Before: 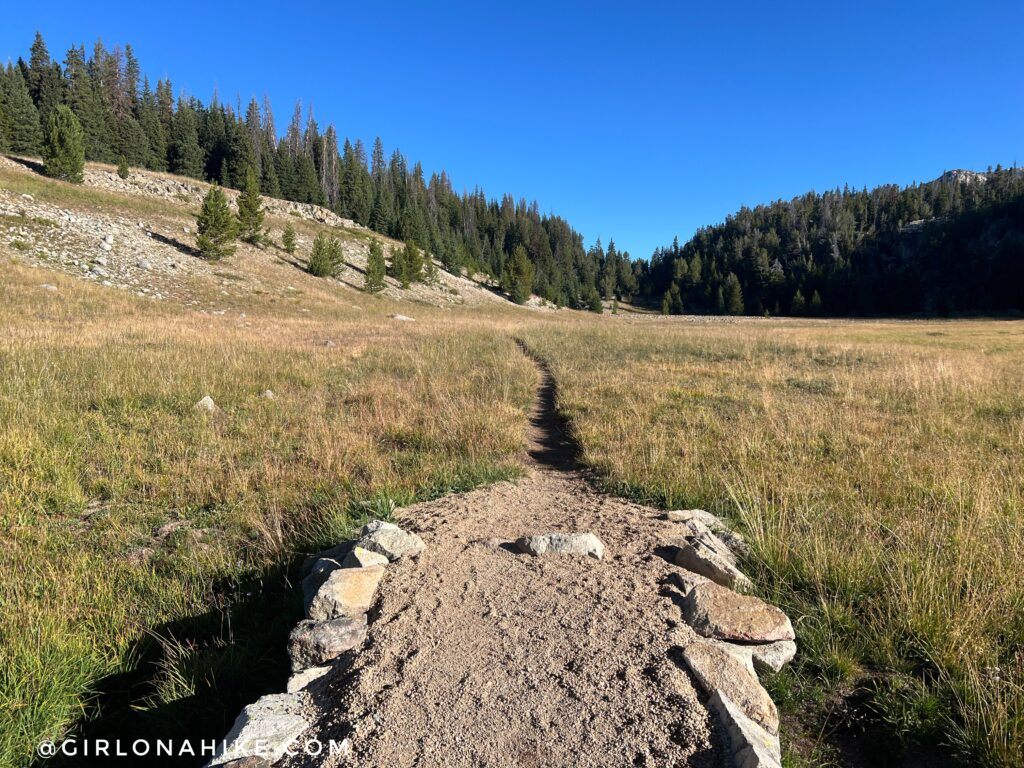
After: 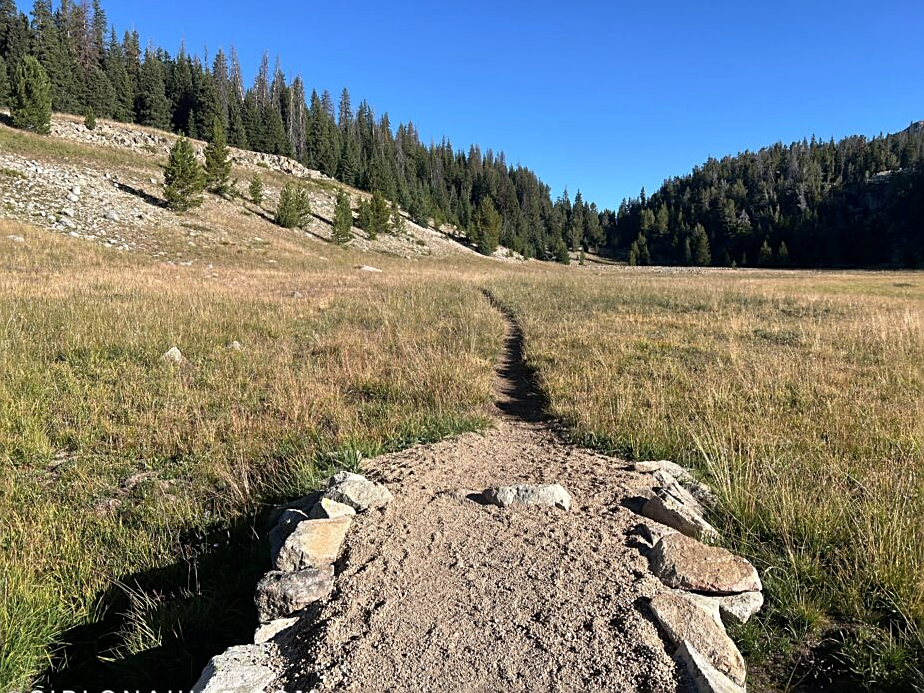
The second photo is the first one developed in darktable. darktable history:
tone equalizer: on, module defaults
sharpen: on, module defaults
crop: left 3.305%, top 6.436%, right 6.389%, bottom 3.258%
color zones: curves: ch0 [(0, 0.613) (0.01, 0.613) (0.245, 0.448) (0.498, 0.529) (0.642, 0.665) (0.879, 0.777) (0.99, 0.613)]; ch1 [(0, 0) (0.143, 0) (0.286, 0) (0.429, 0) (0.571, 0) (0.714, 0) (0.857, 0)], mix -93.41%
